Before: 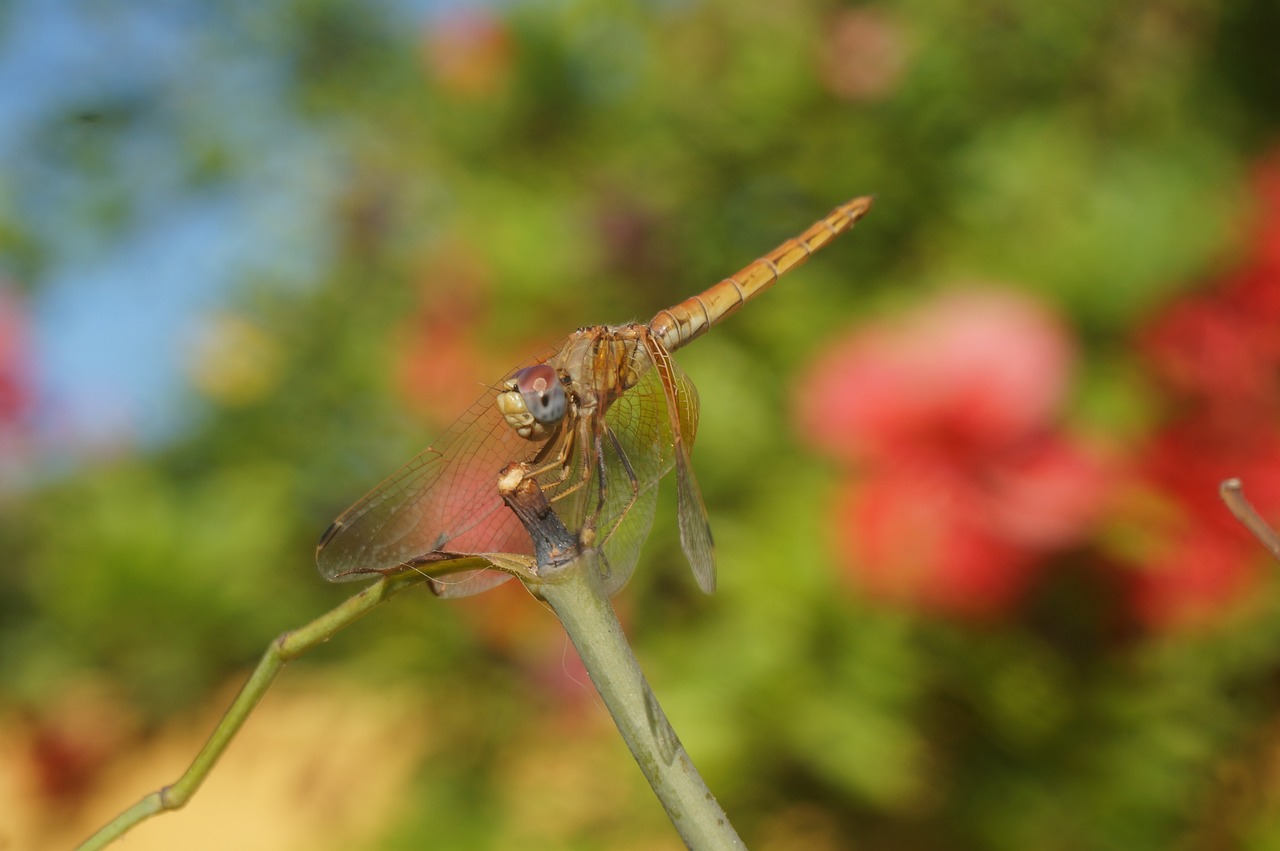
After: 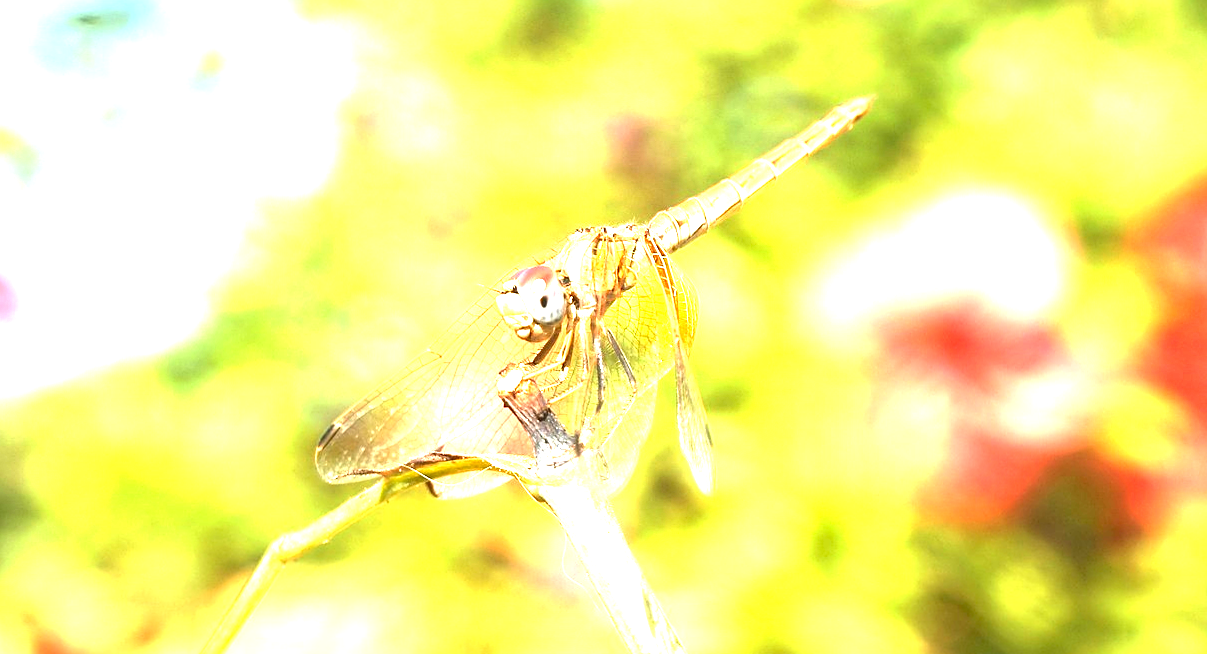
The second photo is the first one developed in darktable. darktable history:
crop and rotate: angle 0.079°, top 11.659%, right 5.443%, bottom 11.327%
exposure: exposure 3.095 EV, compensate highlight preservation false
sharpen: on, module defaults
contrast equalizer: octaves 7, y [[0.536, 0.565, 0.581, 0.516, 0.52, 0.491], [0.5 ×6], [0.5 ×6], [0 ×6], [0 ×6]]
